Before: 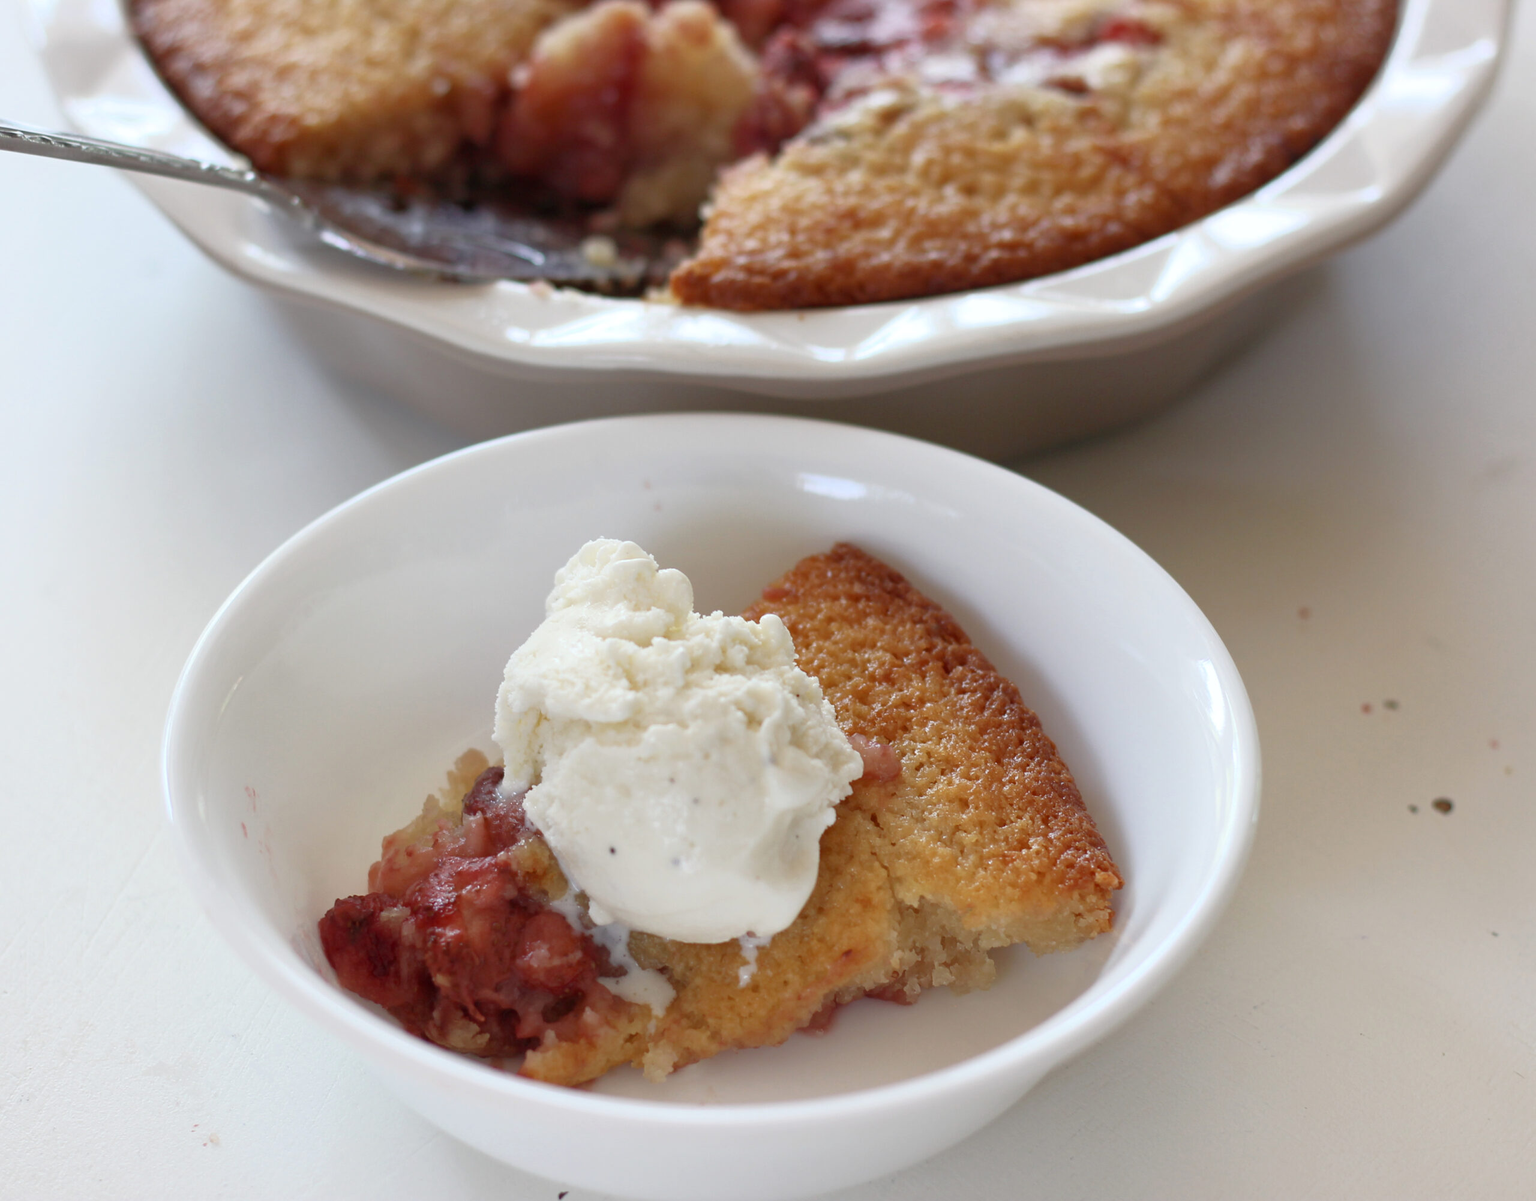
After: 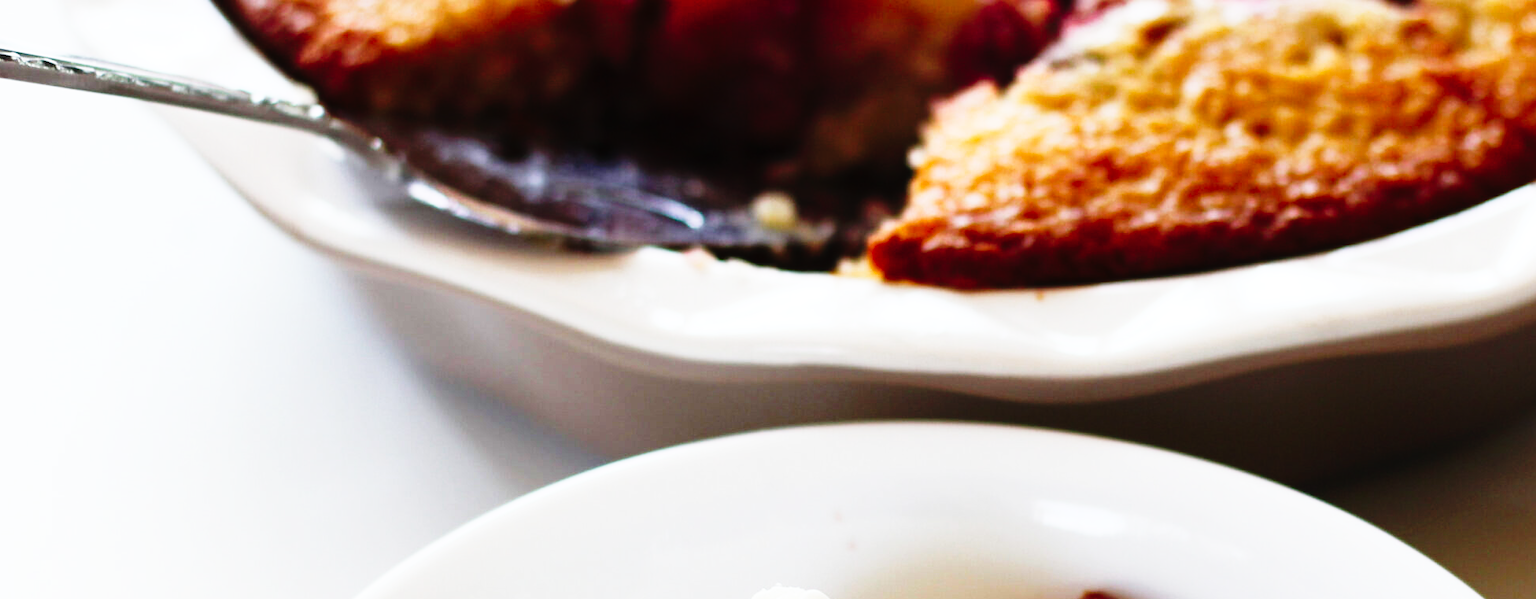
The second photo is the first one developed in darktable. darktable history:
crop: left 0.579%, top 7.627%, right 23.167%, bottom 54.275%
tone curve: curves: ch0 [(0, 0) (0.003, 0.01) (0.011, 0.012) (0.025, 0.012) (0.044, 0.017) (0.069, 0.021) (0.1, 0.025) (0.136, 0.03) (0.177, 0.037) (0.224, 0.052) (0.277, 0.092) (0.335, 0.16) (0.399, 0.3) (0.468, 0.463) (0.543, 0.639) (0.623, 0.796) (0.709, 0.904) (0.801, 0.962) (0.898, 0.988) (1, 1)], preserve colors none
color balance rgb: on, module defaults
